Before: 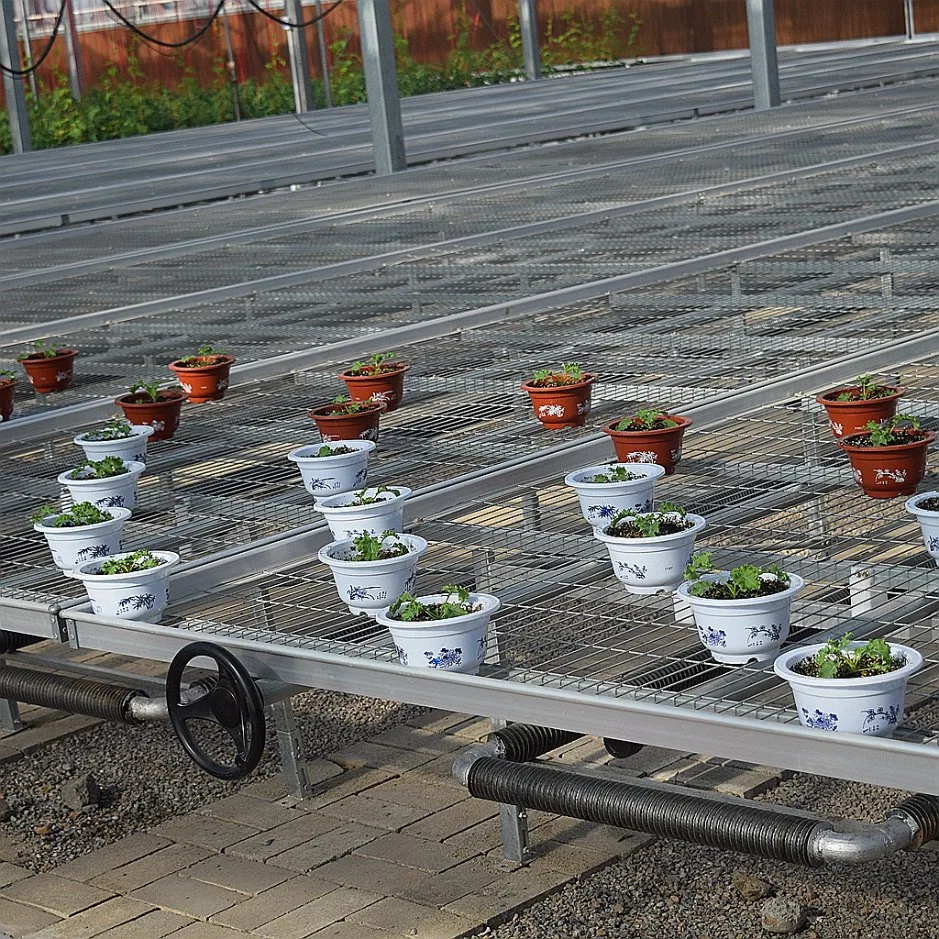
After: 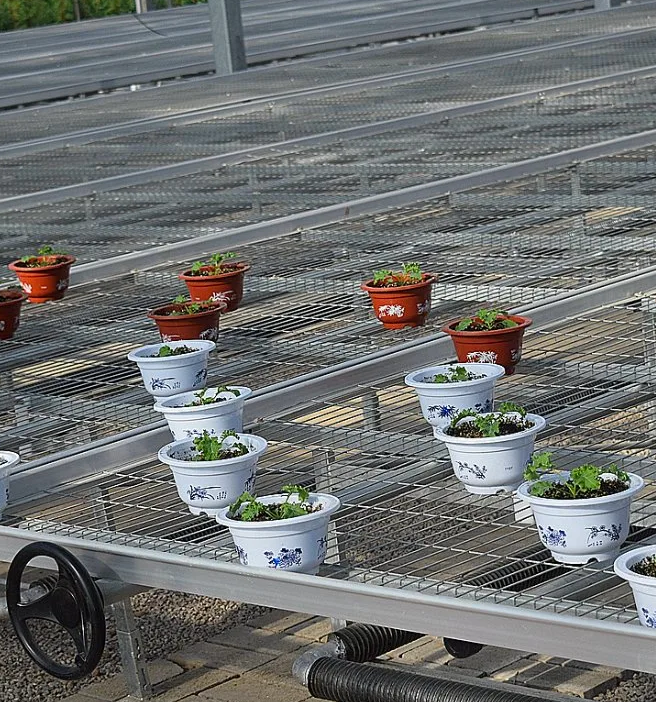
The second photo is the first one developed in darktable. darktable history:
contrast brightness saturation: saturation 0.1
crop and rotate: left 17.046%, top 10.659%, right 12.989%, bottom 14.553%
